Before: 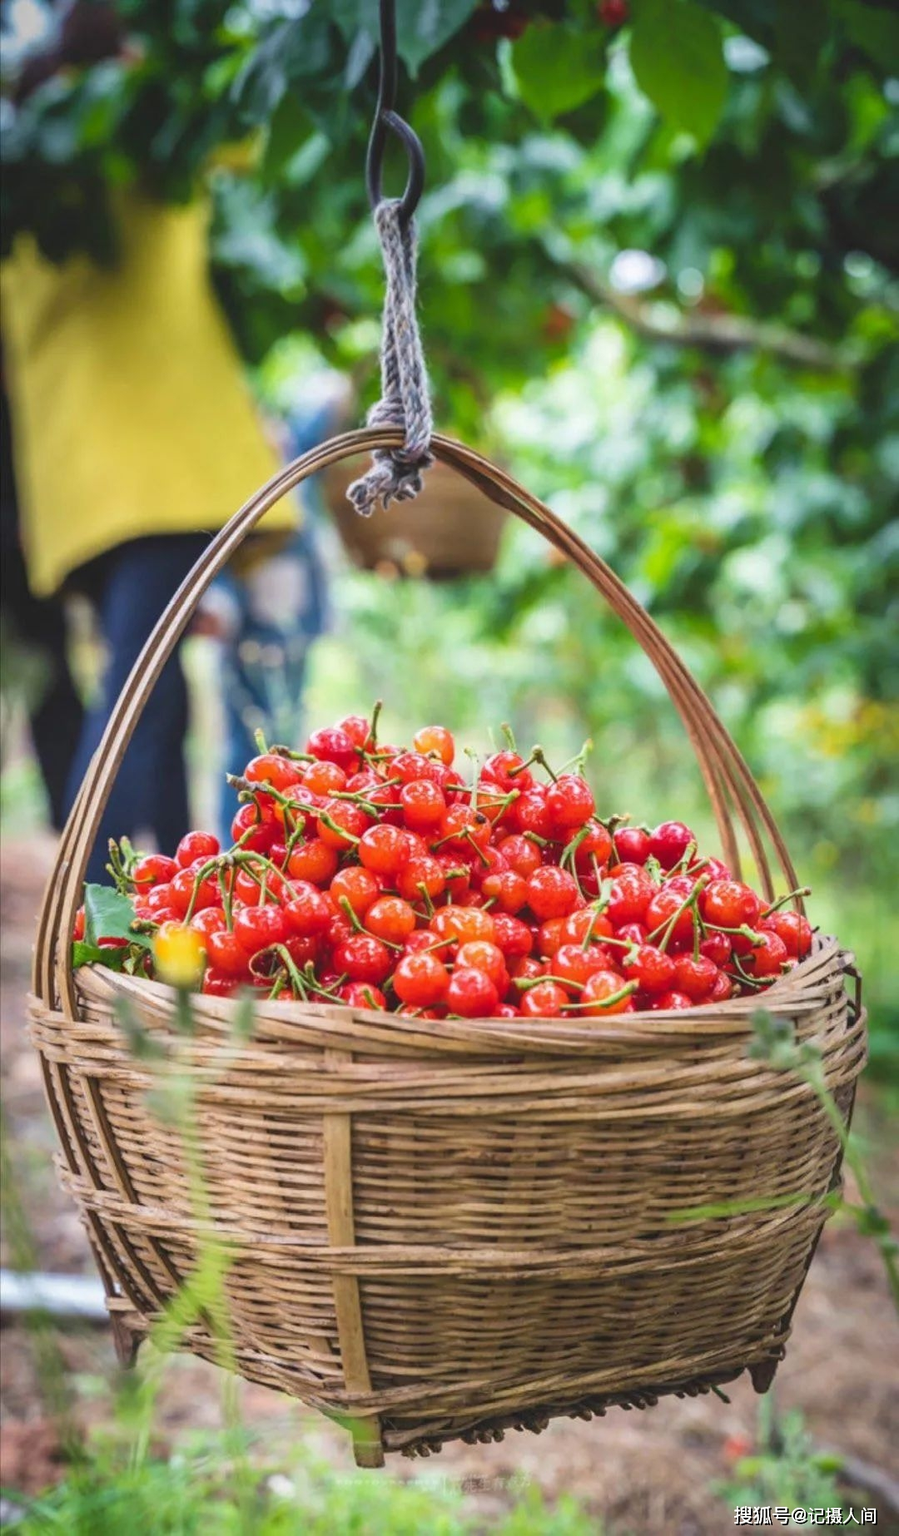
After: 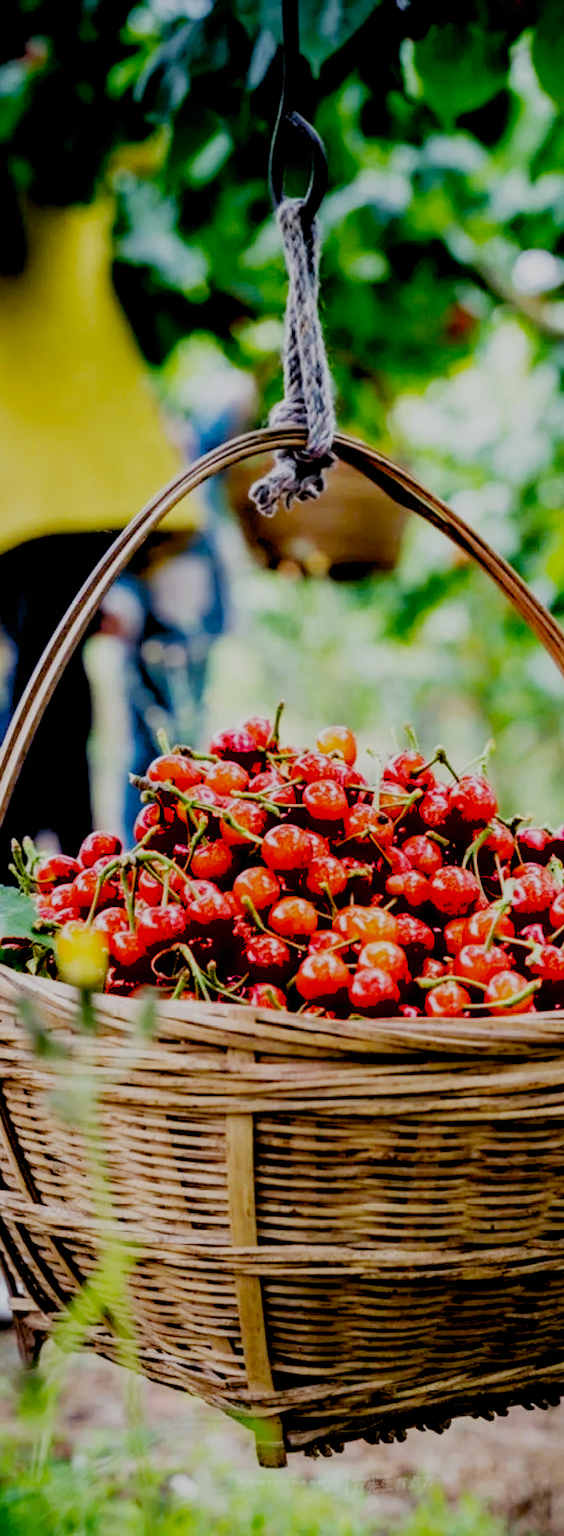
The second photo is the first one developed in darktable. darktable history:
exposure: black level correction 0.056, exposure -0.033 EV, compensate highlight preservation false
crop: left 10.869%, right 26.326%
filmic rgb: black relative exposure -7.65 EV, white relative exposure 4.56 EV, hardness 3.61, contrast 1.05, preserve chrominance no, color science v5 (2021), contrast in shadows safe, contrast in highlights safe
